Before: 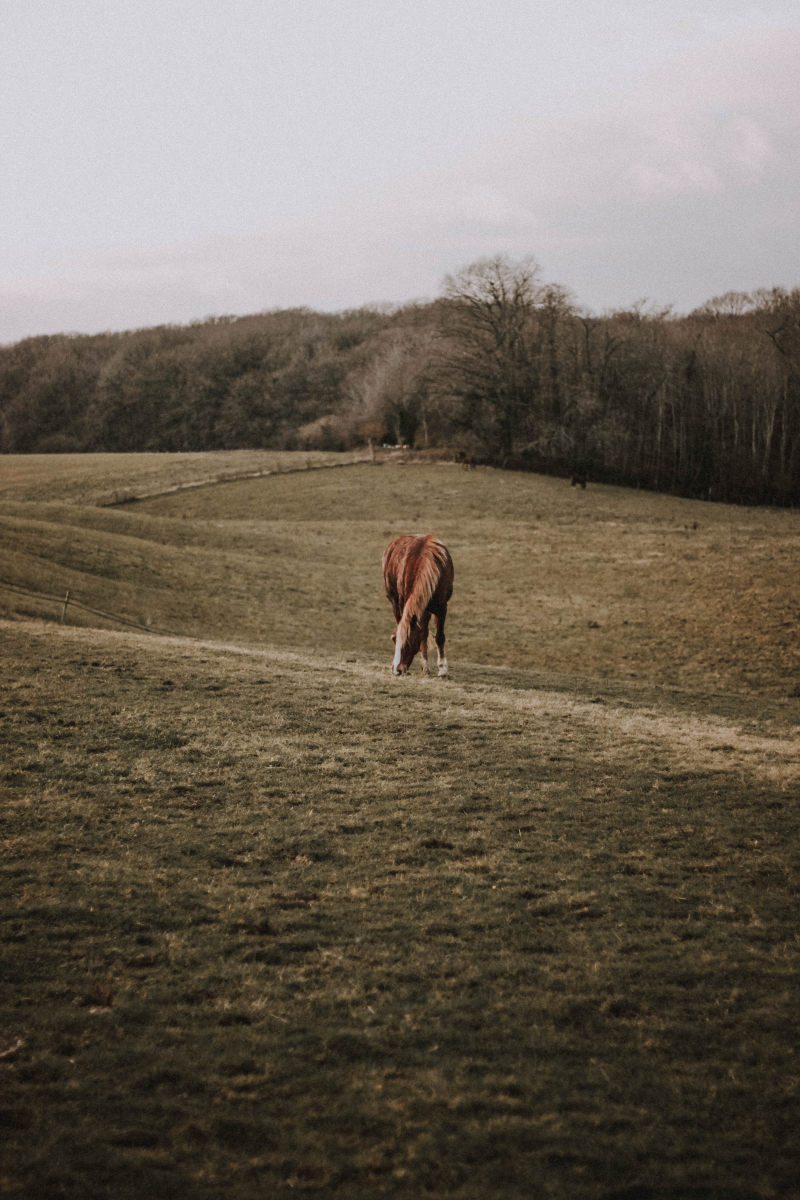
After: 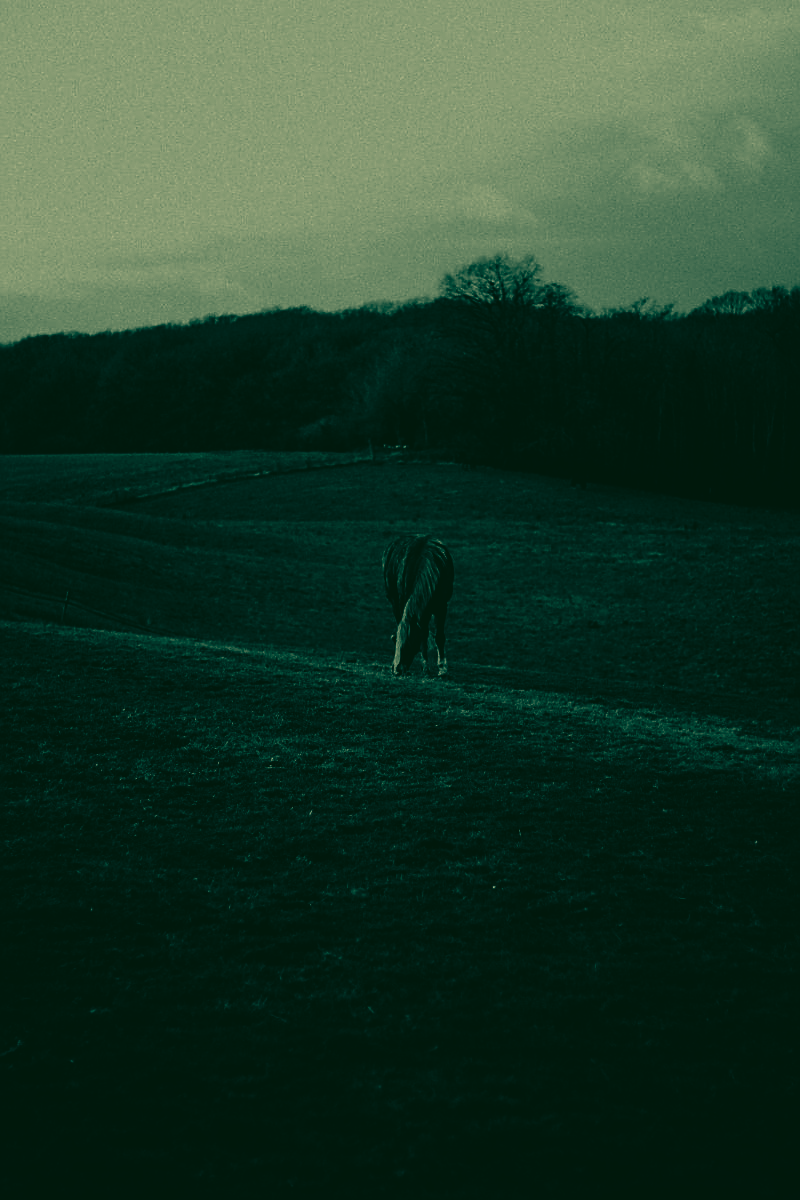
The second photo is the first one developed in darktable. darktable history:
tone equalizer: on, module defaults
color correction: highlights a* 1.83, highlights b* 34.02, shadows a* -36.68, shadows b* -5.48
sharpen: on, module defaults
contrast brightness saturation: contrast 0.02, brightness -1, saturation -1
